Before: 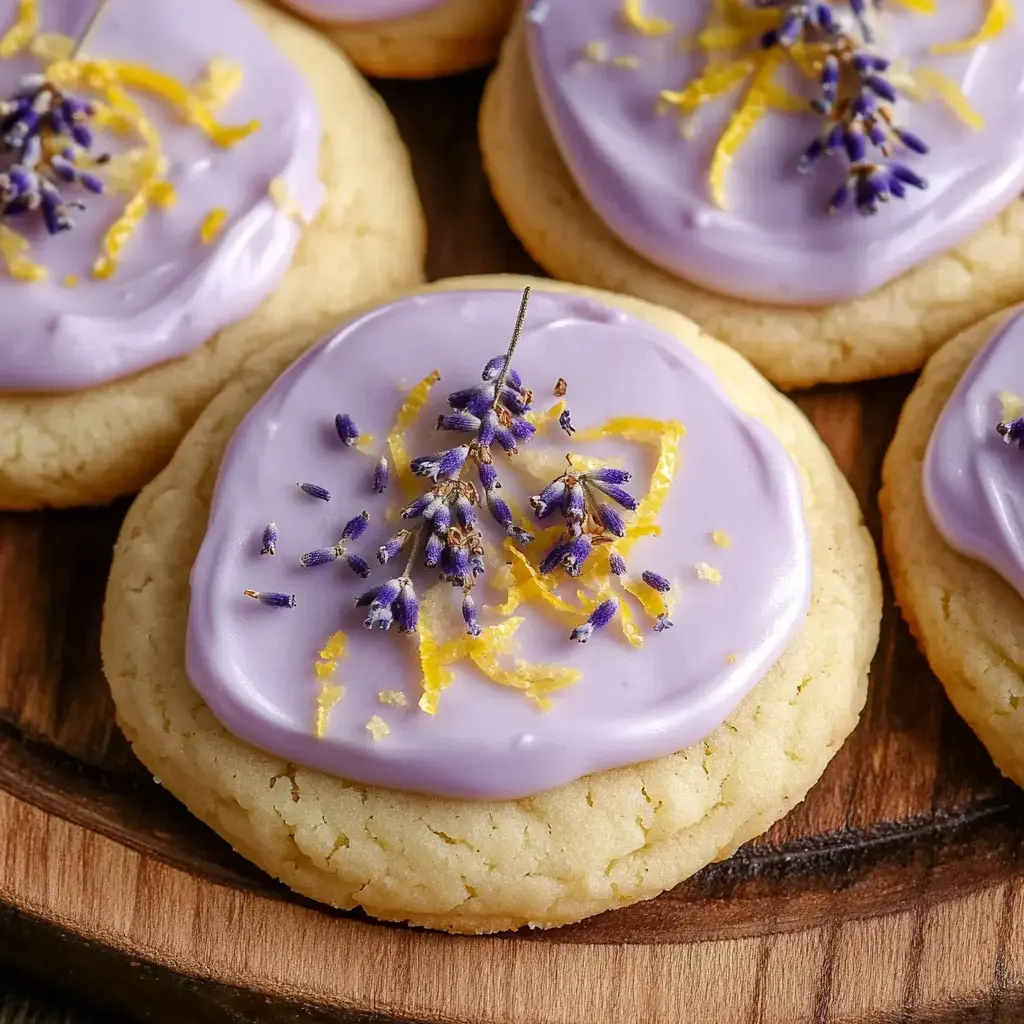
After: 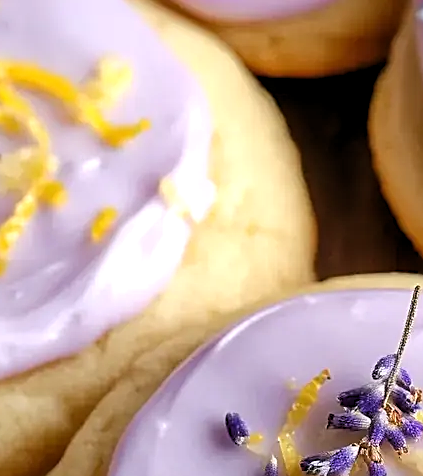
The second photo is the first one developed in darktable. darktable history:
levels: white 99.94%, levels [0.018, 0.493, 1]
tone equalizer: -8 EV -0.415 EV, -7 EV -0.404 EV, -6 EV -0.324 EV, -5 EV -0.225 EV, -3 EV 0.208 EV, -2 EV 0.32 EV, -1 EV 0.37 EV, +0 EV 0.447 EV, luminance estimator HSV value / RGB max
crop and rotate: left 10.8%, top 0.107%, right 47.812%, bottom 53.371%
sharpen: on, module defaults
